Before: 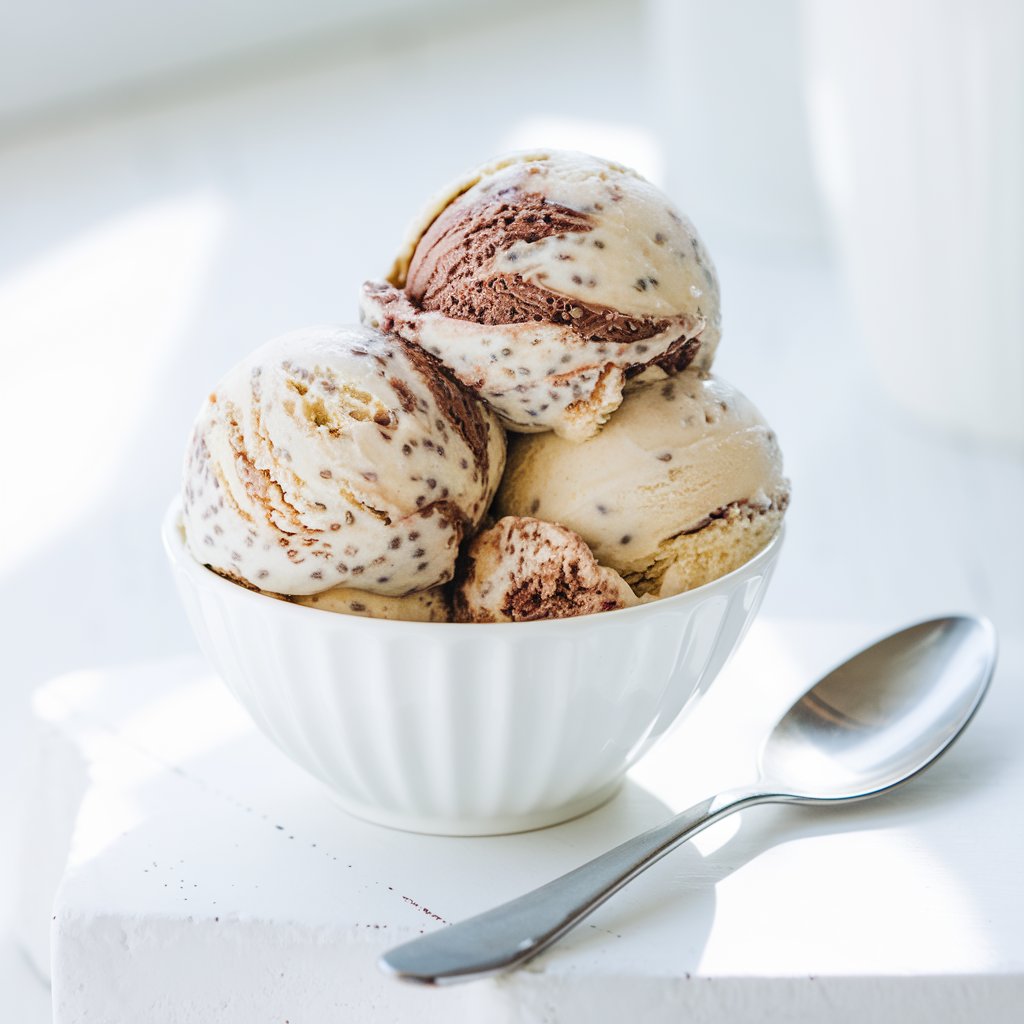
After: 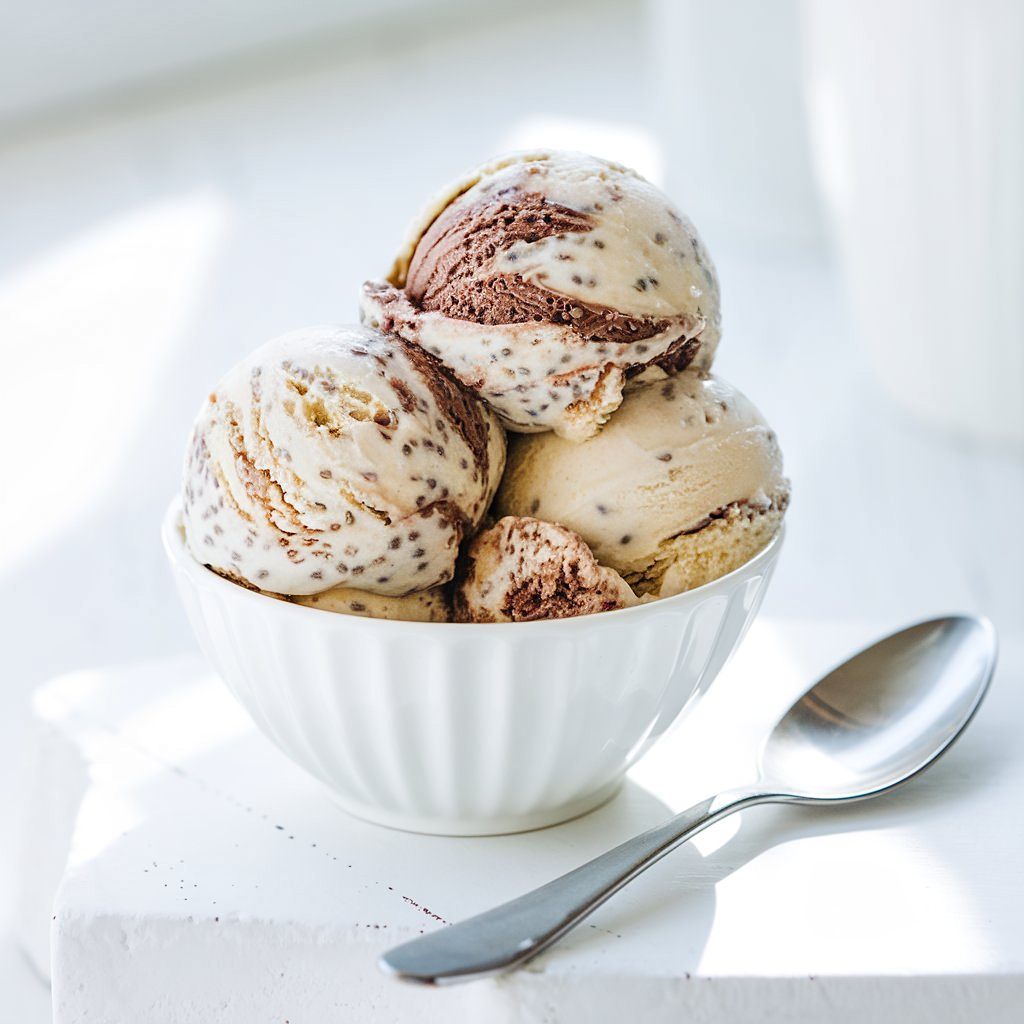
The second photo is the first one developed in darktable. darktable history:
sharpen: amount 0.2
local contrast: mode bilateral grid, contrast 20, coarseness 50, detail 120%, midtone range 0.2
